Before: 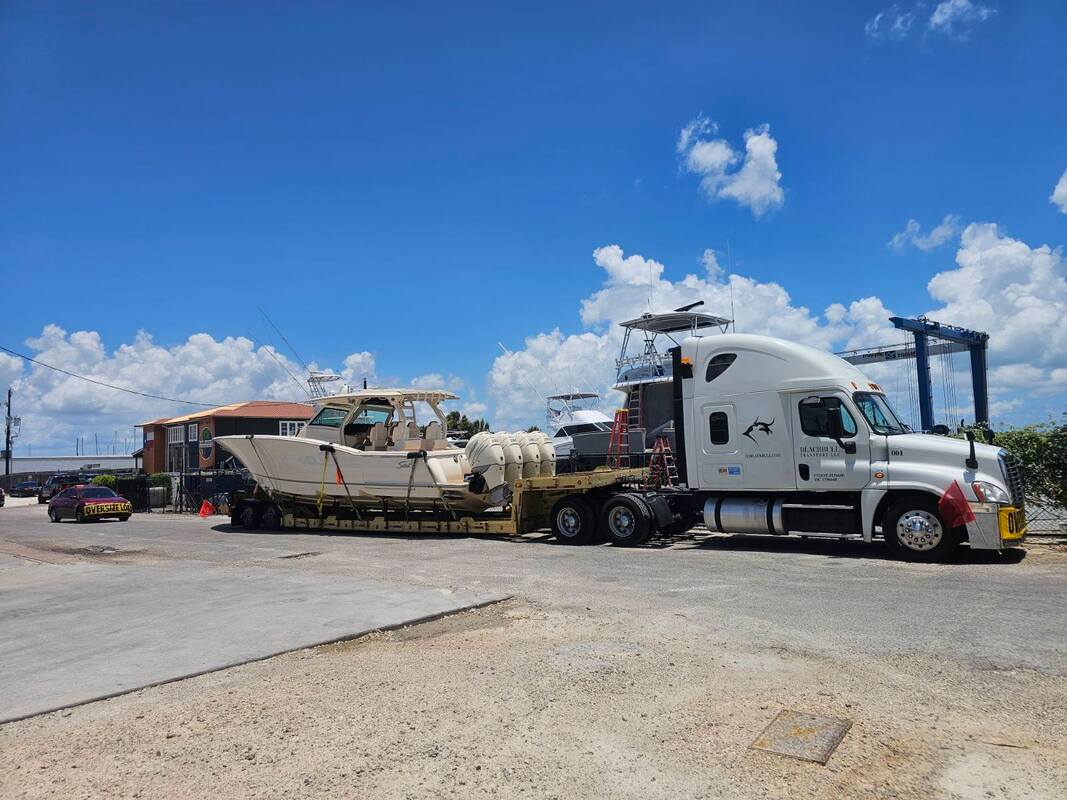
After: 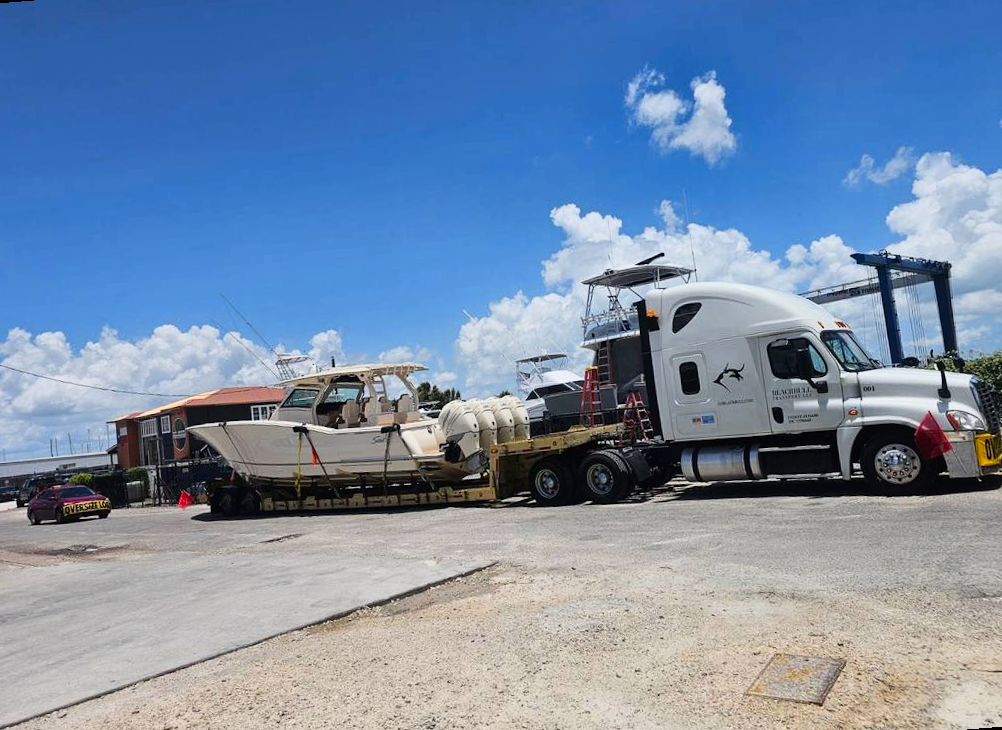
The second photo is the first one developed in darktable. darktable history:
exposure: exposure -0.177 EV, compensate highlight preservation false
rotate and perspective: rotation -4.57°, crop left 0.054, crop right 0.944, crop top 0.087, crop bottom 0.914
tone curve: curves: ch0 [(0, 0.003) (0.117, 0.101) (0.257, 0.246) (0.408, 0.432) (0.632, 0.716) (0.795, 0.884) (1, 1)]; ch1 [(0, 0) (0.227, 0.197) (0.405, 0.421) (0.501, 0.501) (0.522, 0.526) (0.546, 0.564) (0.589, 0.602) (0.696, 0.761) (0.976, 0.992)]; ch2 [(0, 0) (0.208, 0.176) (0.377, 0.38) (0.5, 0.5) (0.537, 0.534) (0.571, 0.577) (0.627, 0.64) (0.698, 0.76) (1, 1)], color space Lab, independent channels, preserve colors none
